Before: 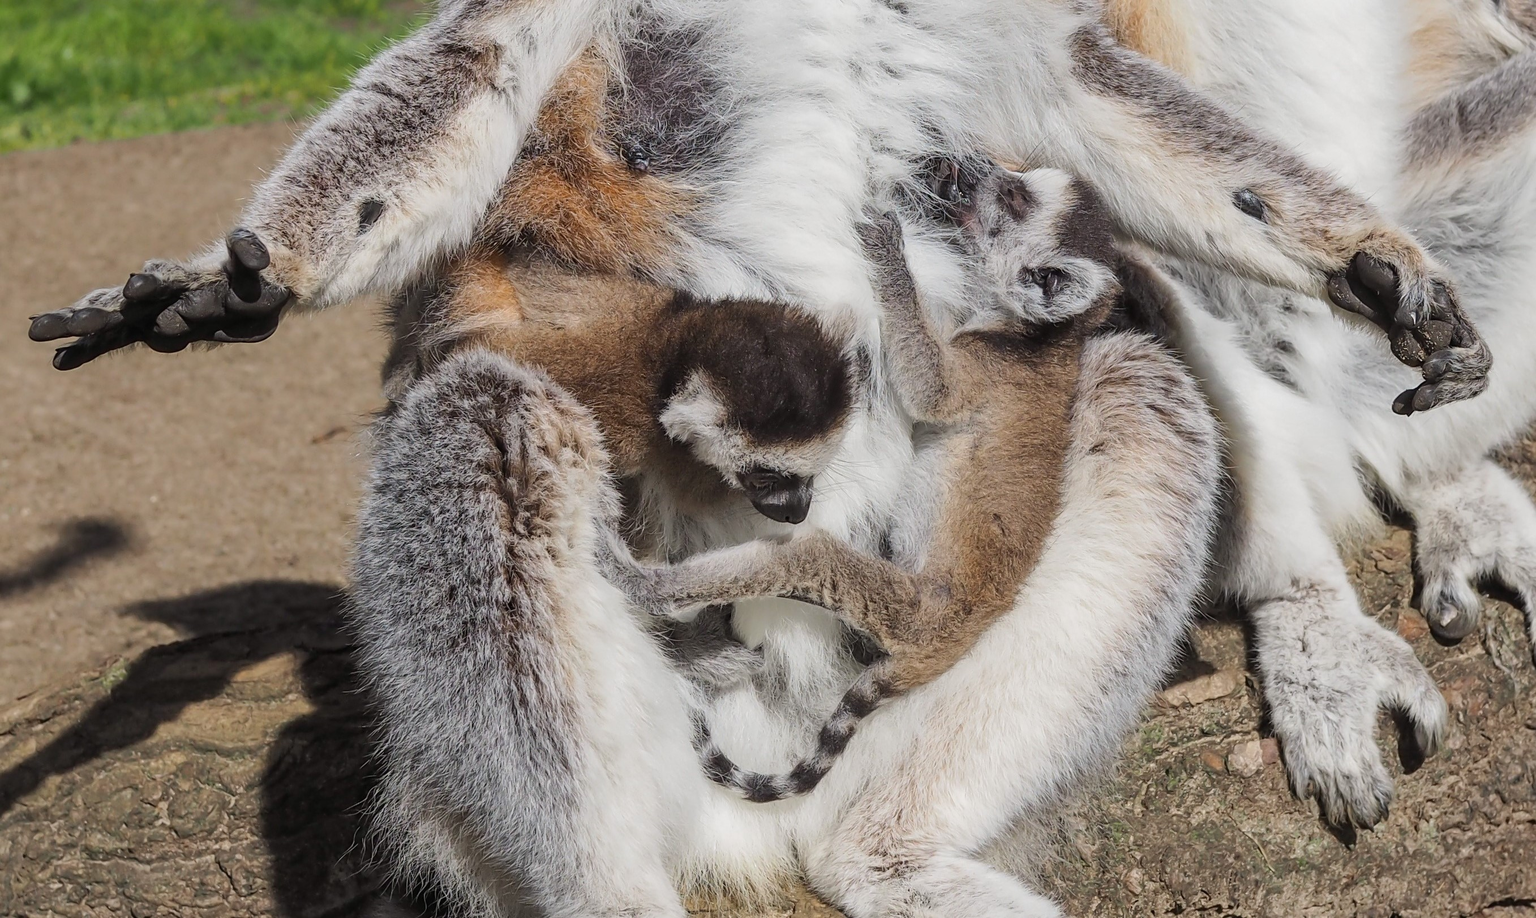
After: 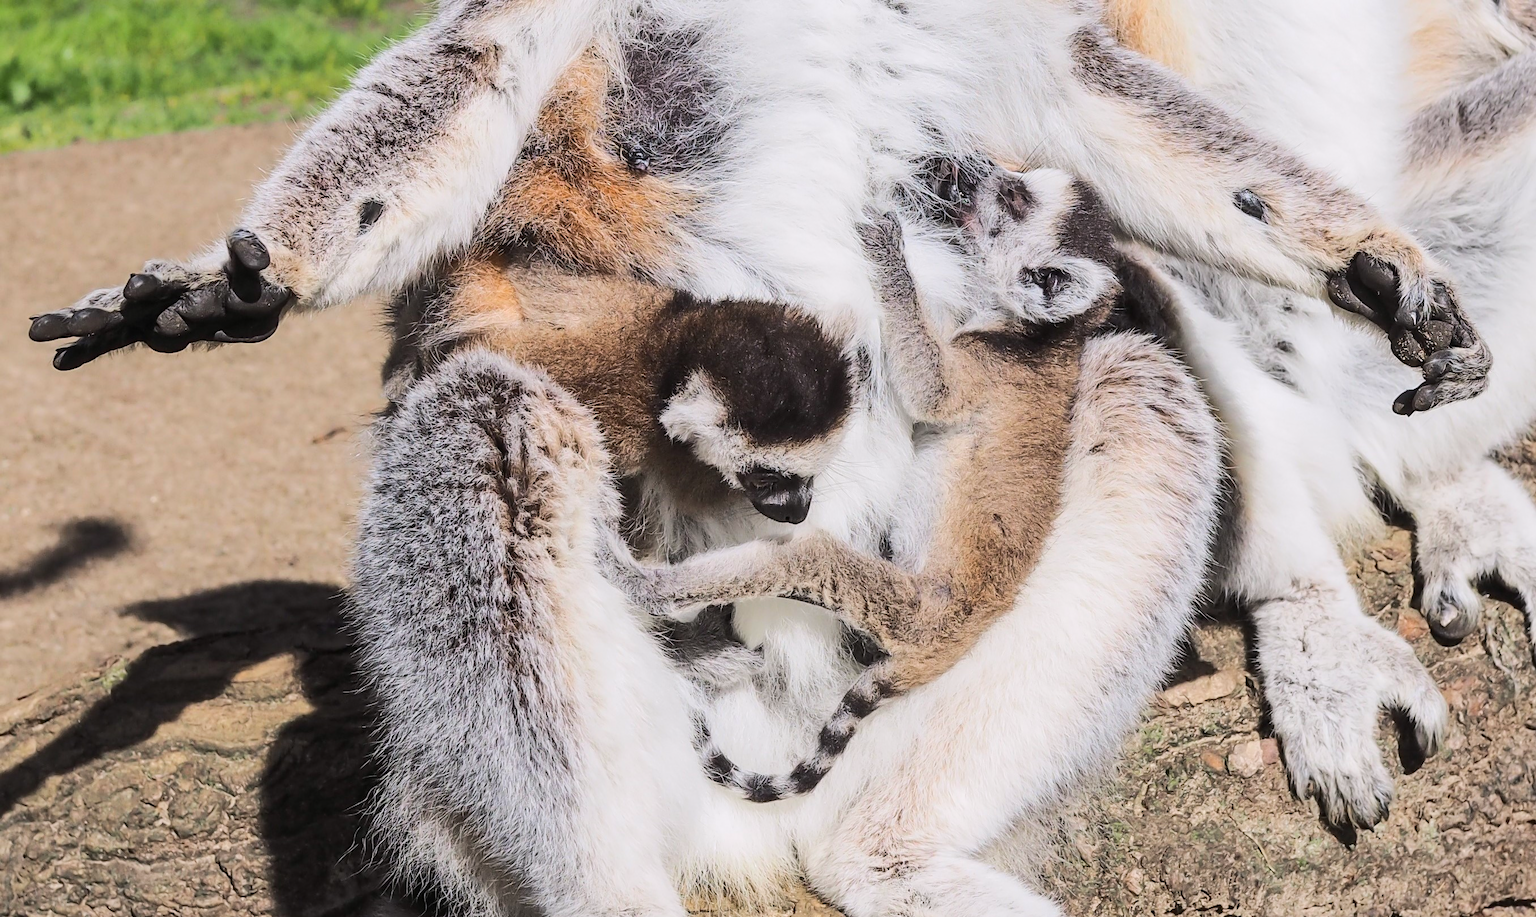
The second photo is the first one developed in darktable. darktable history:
white balance: red 1.009, blue 1.027
rgb curve: curves: ch0 [(0, 0) (0.284, 0.292) (0.505, 0.644) (1, 1)], compensate middle gray true
